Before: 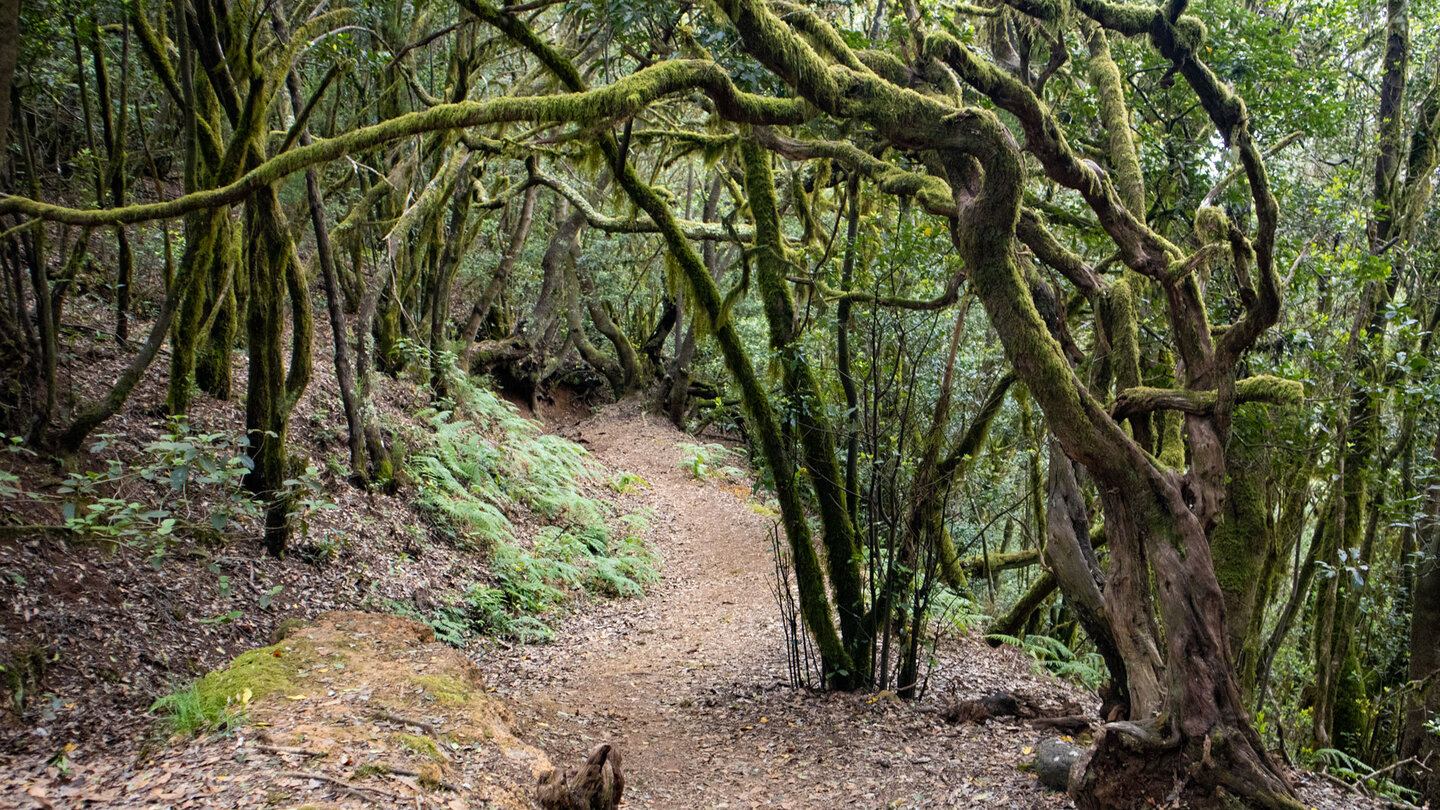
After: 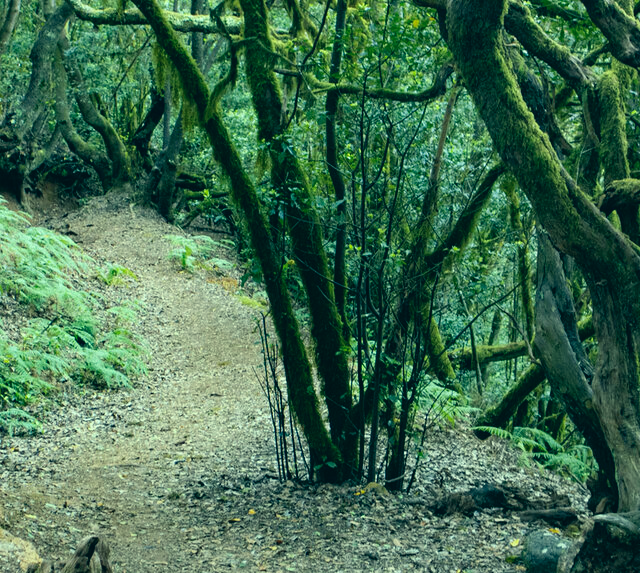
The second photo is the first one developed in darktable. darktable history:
color correction: highlights a* -19.83, highlights b* 9.8, shadows a* -20.35, shadows b* -10.81
contrast brightness saturation: contrast 0.012, saturation -0.053
crop: left 35.603%, top 25.767%, right 19.911%, bottom 3.403%
